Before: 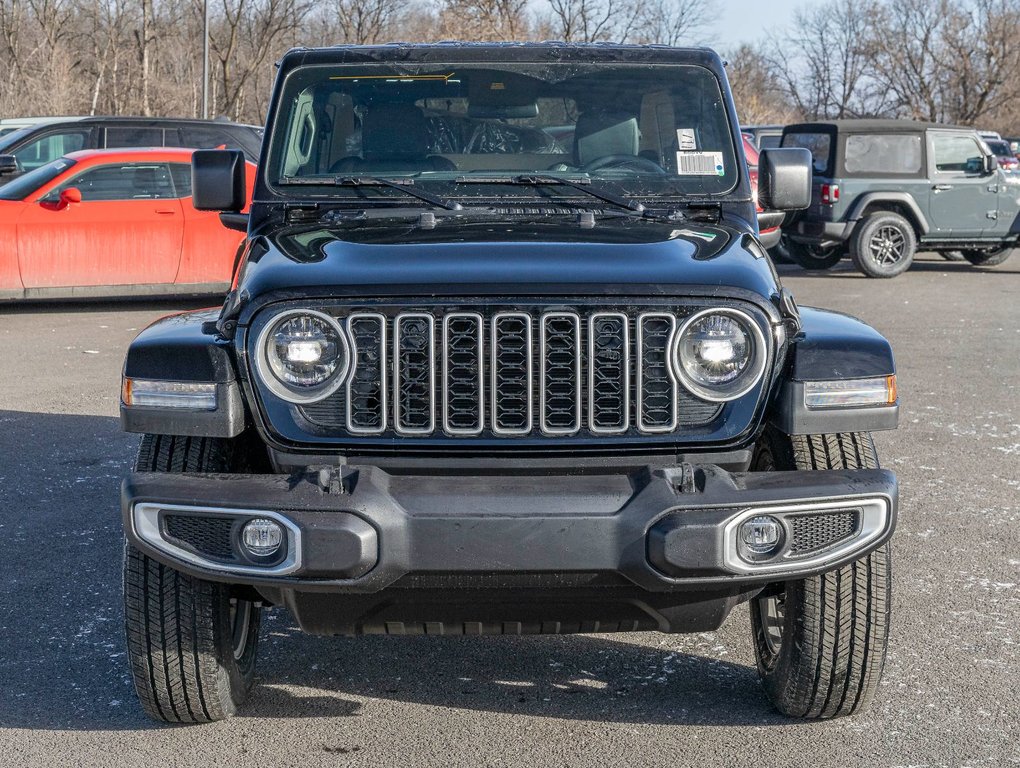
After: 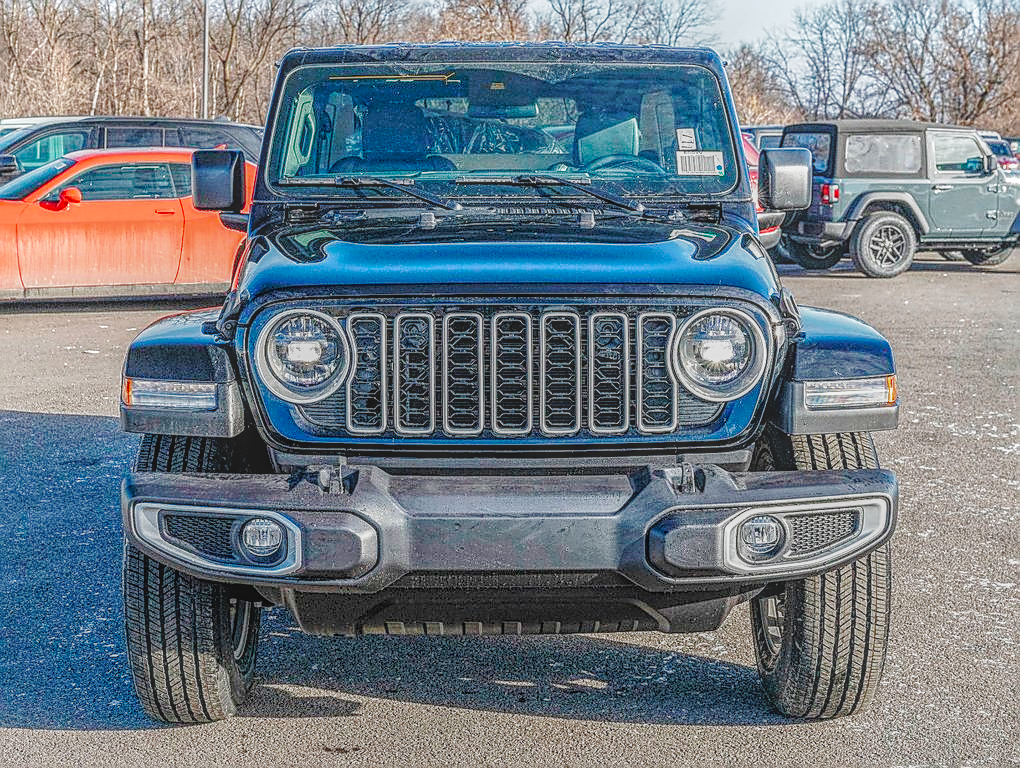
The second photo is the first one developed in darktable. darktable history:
shadows and highlights: on, module defaults
local contrast: highlights 20%, shadows 30%, detail 200%, midtone range 0.2
base curve: curves: ch0 [(0, 0) (0.032, 0.037) (0.105, 0.228) (0.435, 0.76) (0.856, 0.983) (1, 1)], preserve colors none
sharpen: radius 1.4, amount 1.25, threshold 0.7
